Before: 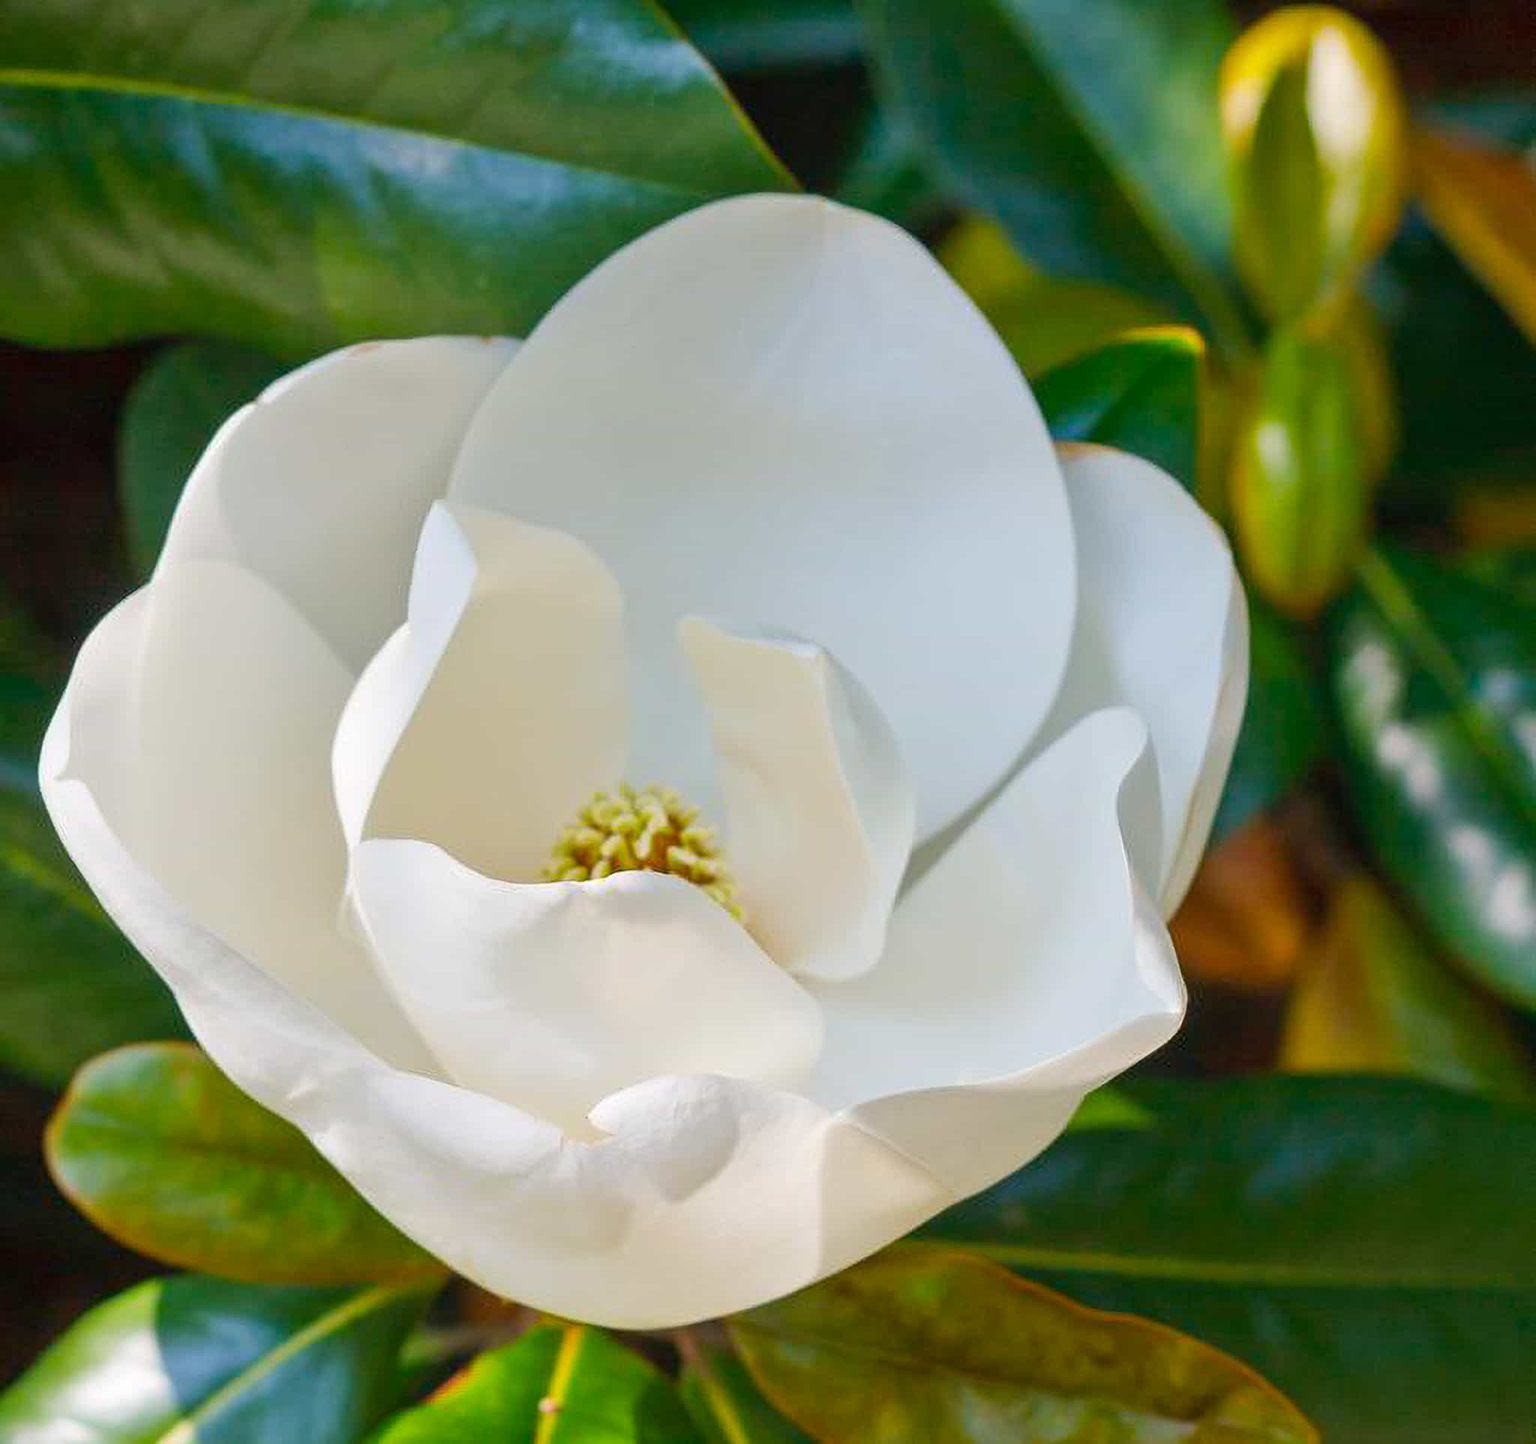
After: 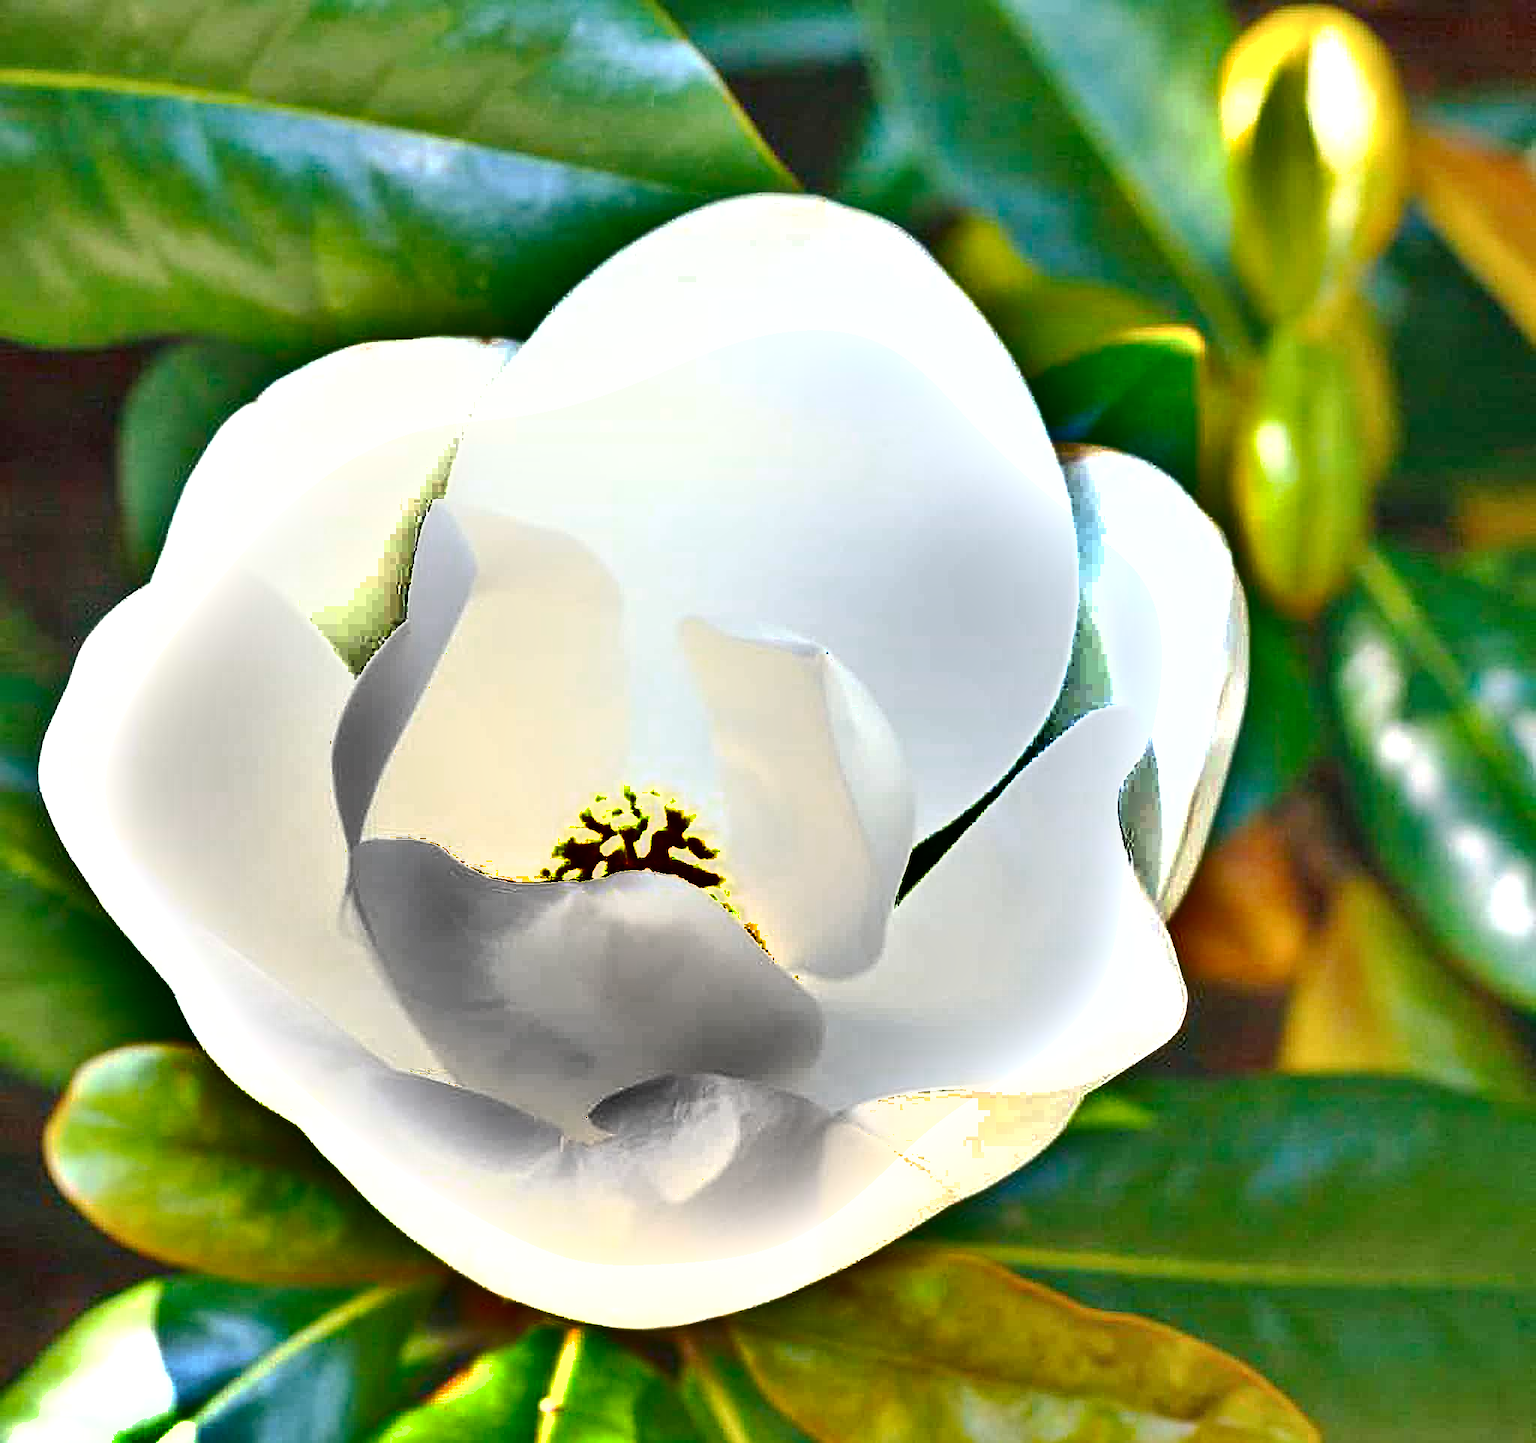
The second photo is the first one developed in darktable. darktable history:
shadows and highlights: shadows 19.37, highlights -83.4, soften with gaussian
sharpen: on, module defaults
base curve: curves: ch0 [(0, 0) (0.262, 0.32) (0.722, 0.705) (1, 1)], preserve colors none
exposure: black level correction 0, exposure 1.285 EV, compensate highlight preservation false
